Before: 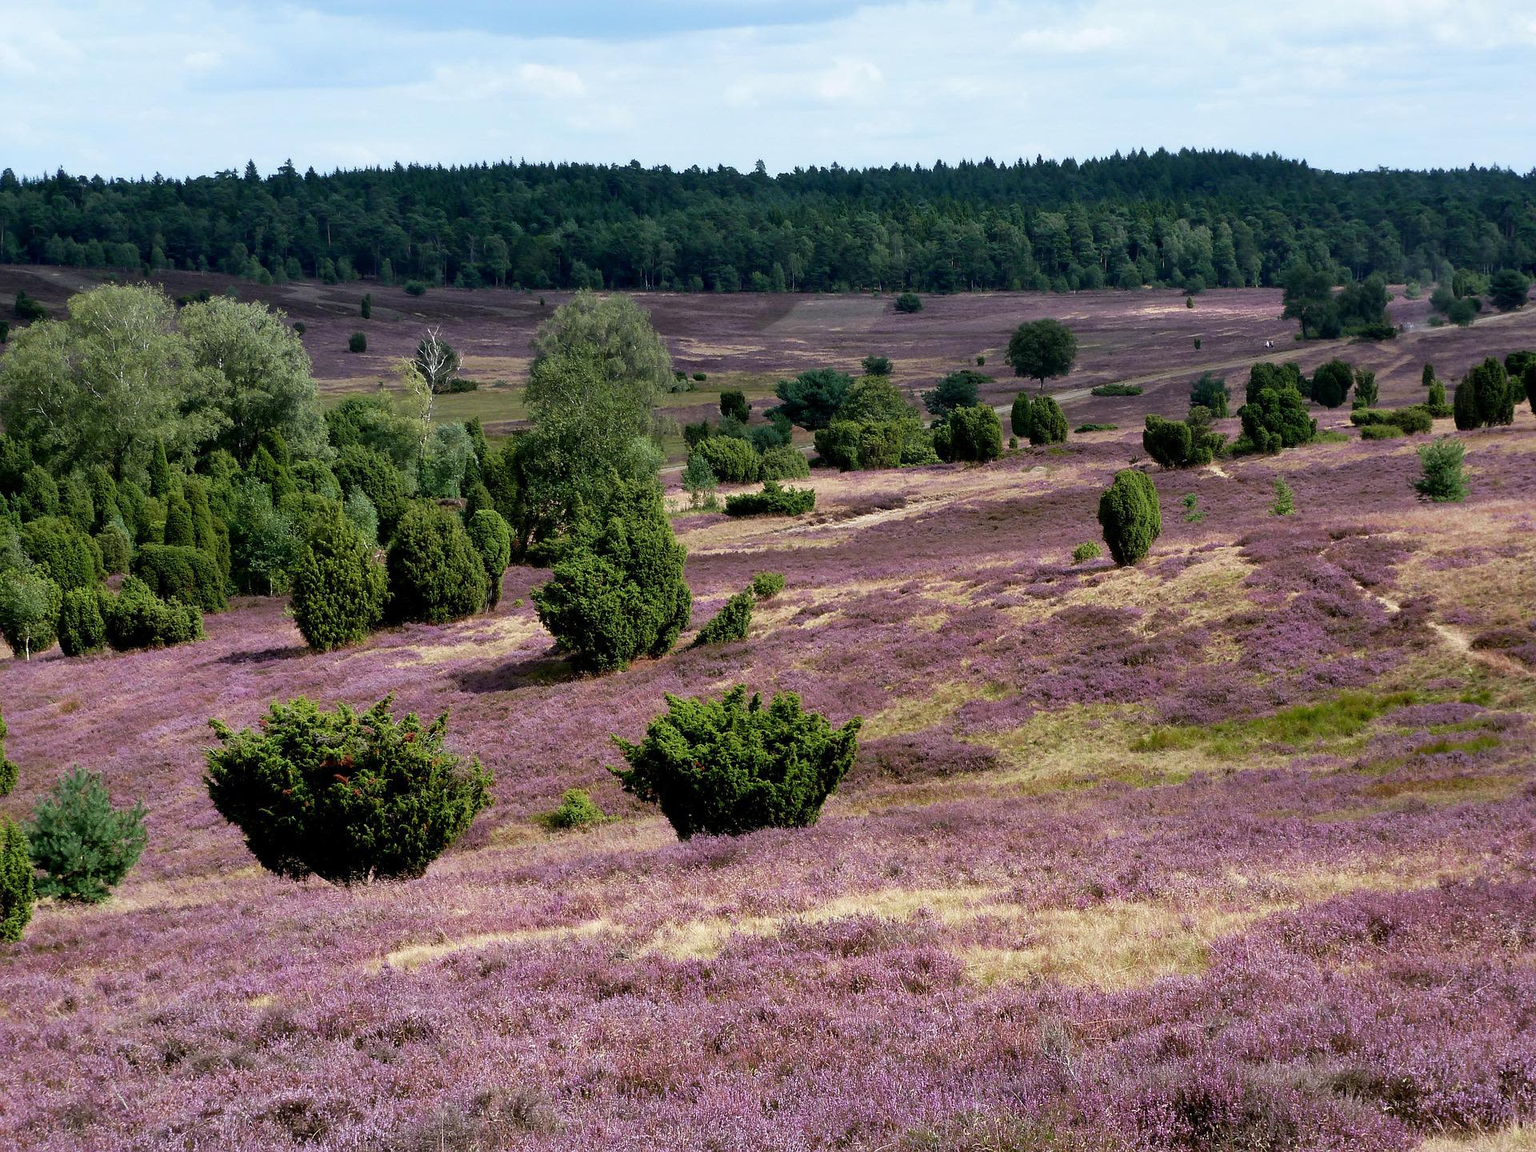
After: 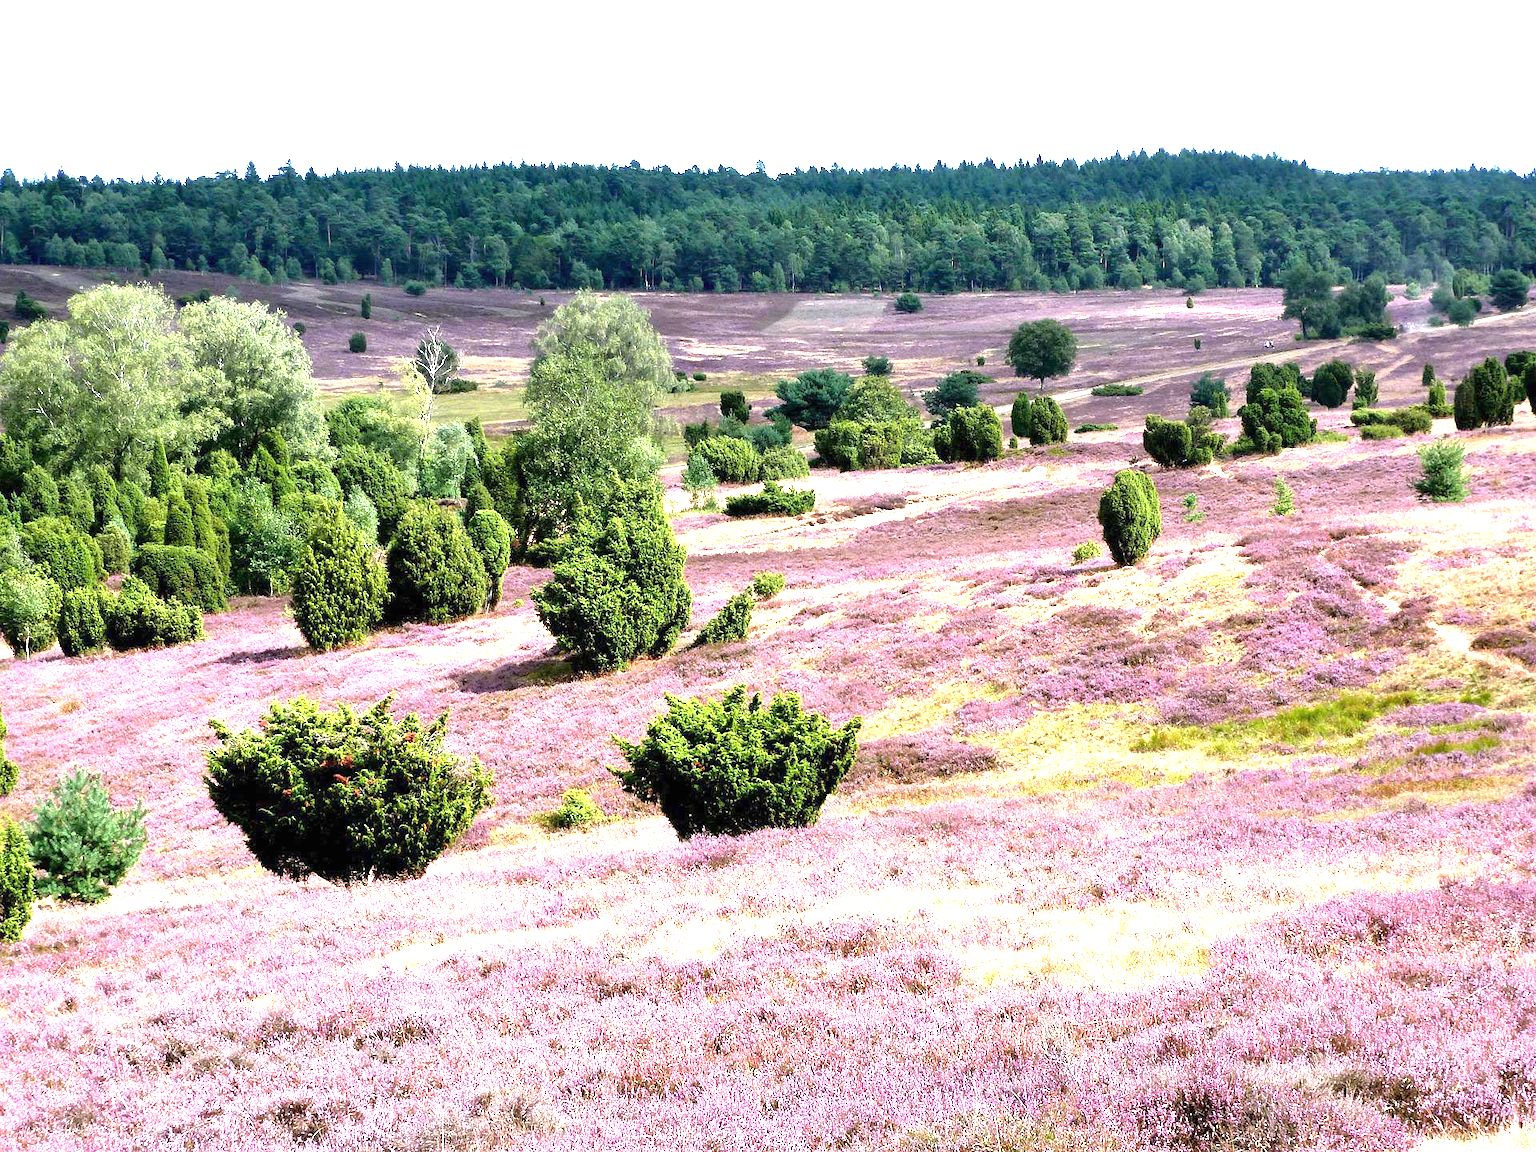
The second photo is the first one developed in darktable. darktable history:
tone equalizer: -8 EV -1.84 EV, -7 EV -1.16 EV, -6 EV -1.62 EV, smoothing diameter 25%, edges refinement/feathering 10, preserve details guided filter
exposure: black level correction 0, exposure 2.088 EV, compensate exposure bias true, compensate highlight preservation false
